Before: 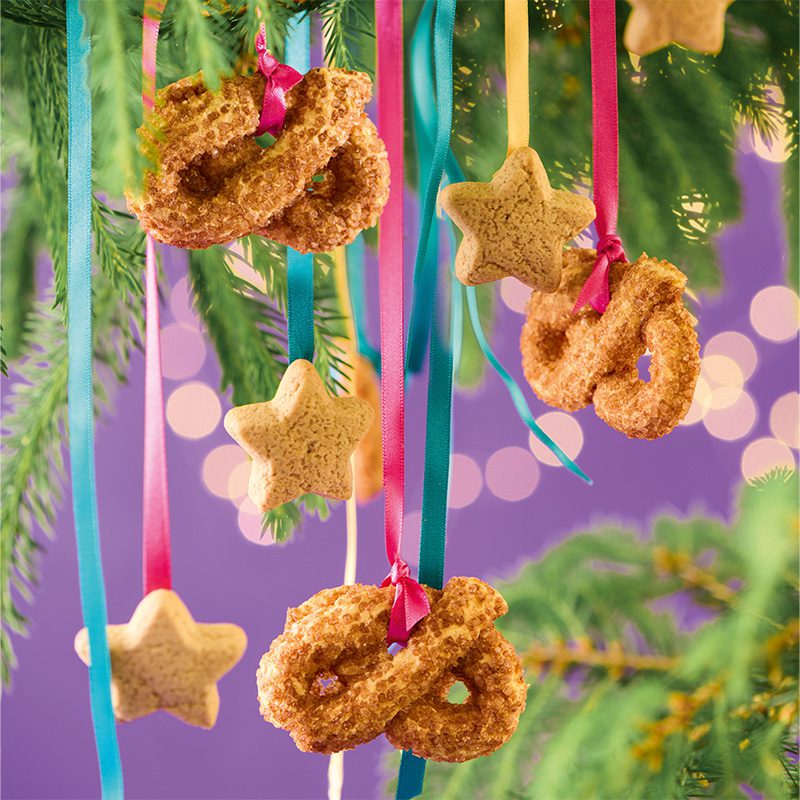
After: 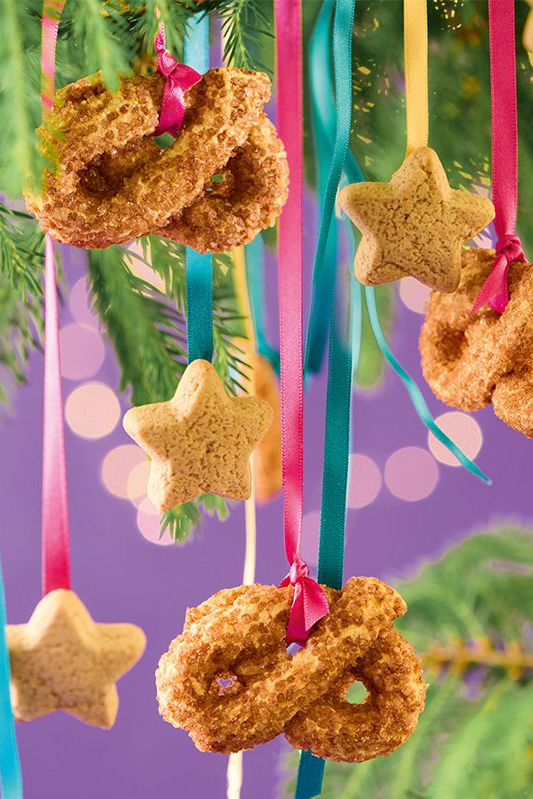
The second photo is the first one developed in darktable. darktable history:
crop and rotate: left 12.673%, right 20.66%
